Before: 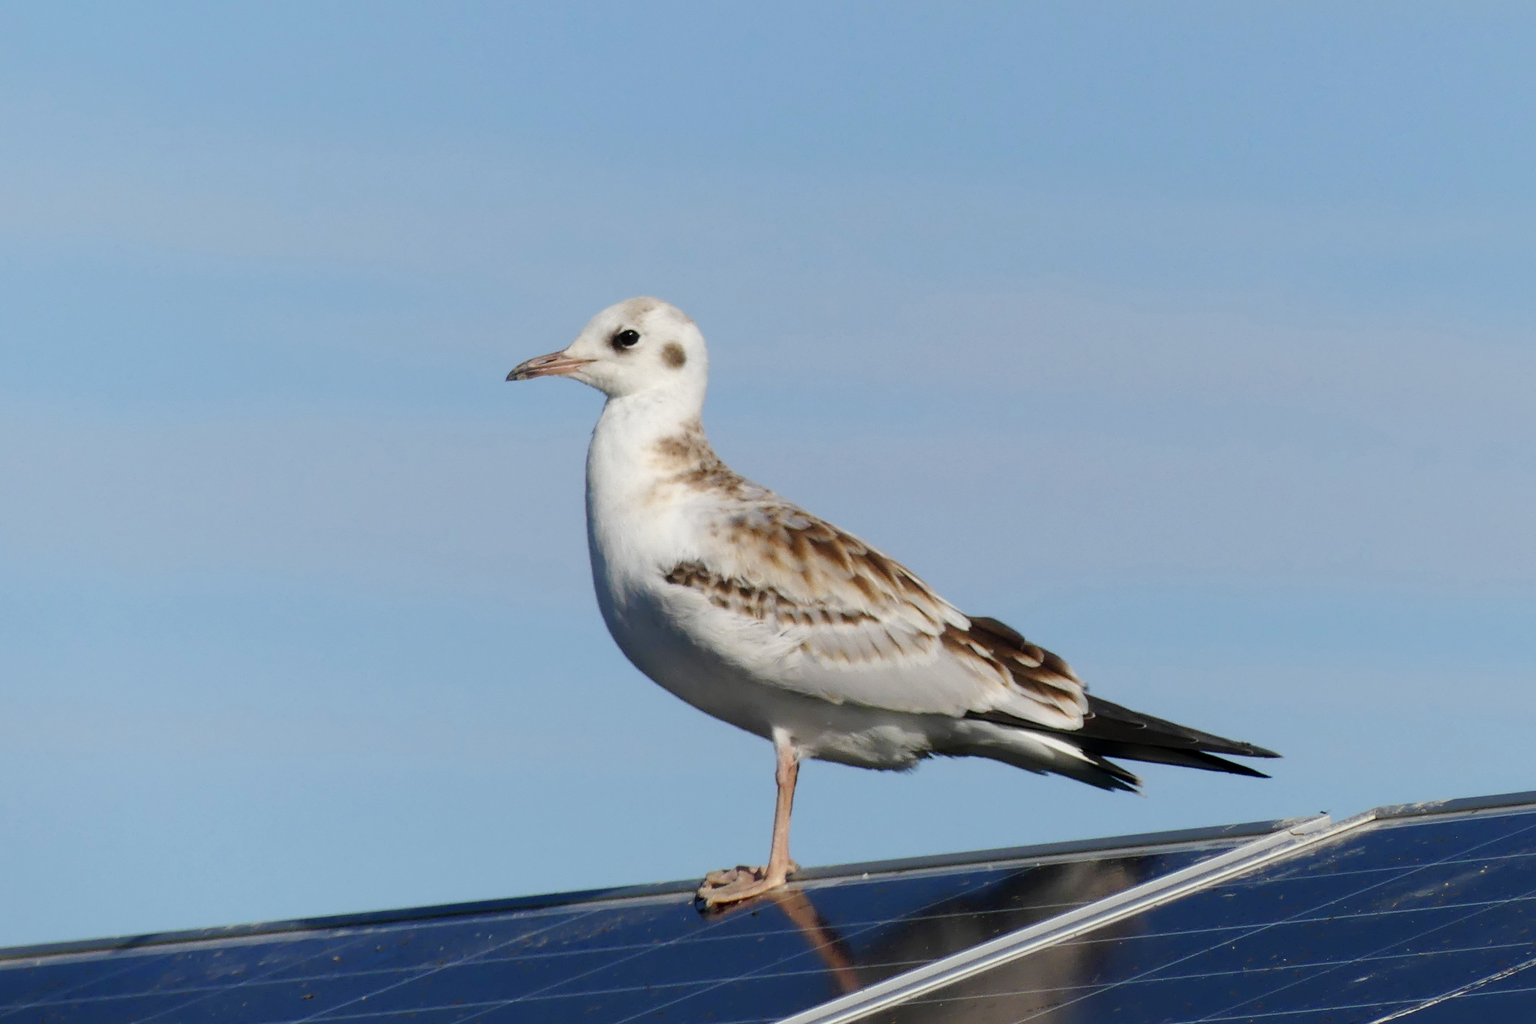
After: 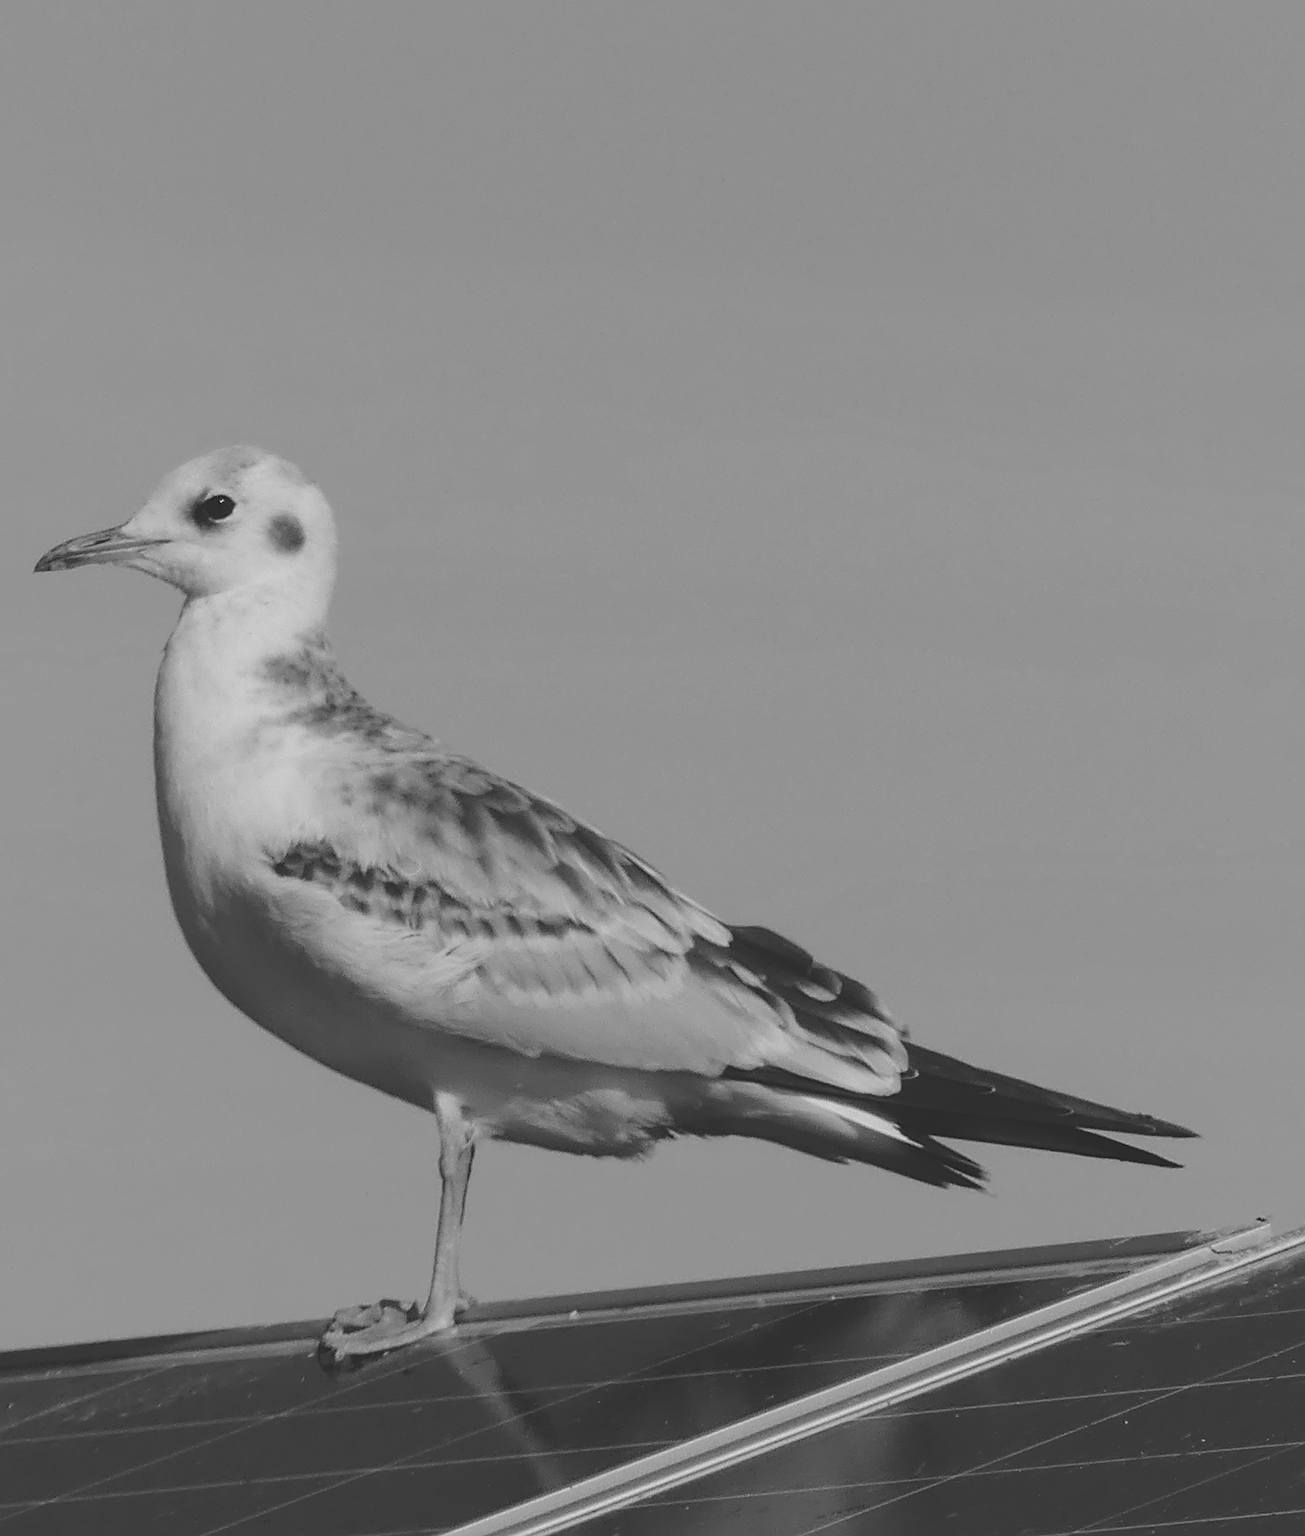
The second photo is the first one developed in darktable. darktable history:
crop: left 31.458%, top 0%, right 11.876%
monochrome: on, module defaults
exposure: black level correction -0.036, exposure -0.497 EV, compensate highlight preservation false
sharpen: on, module defaults
